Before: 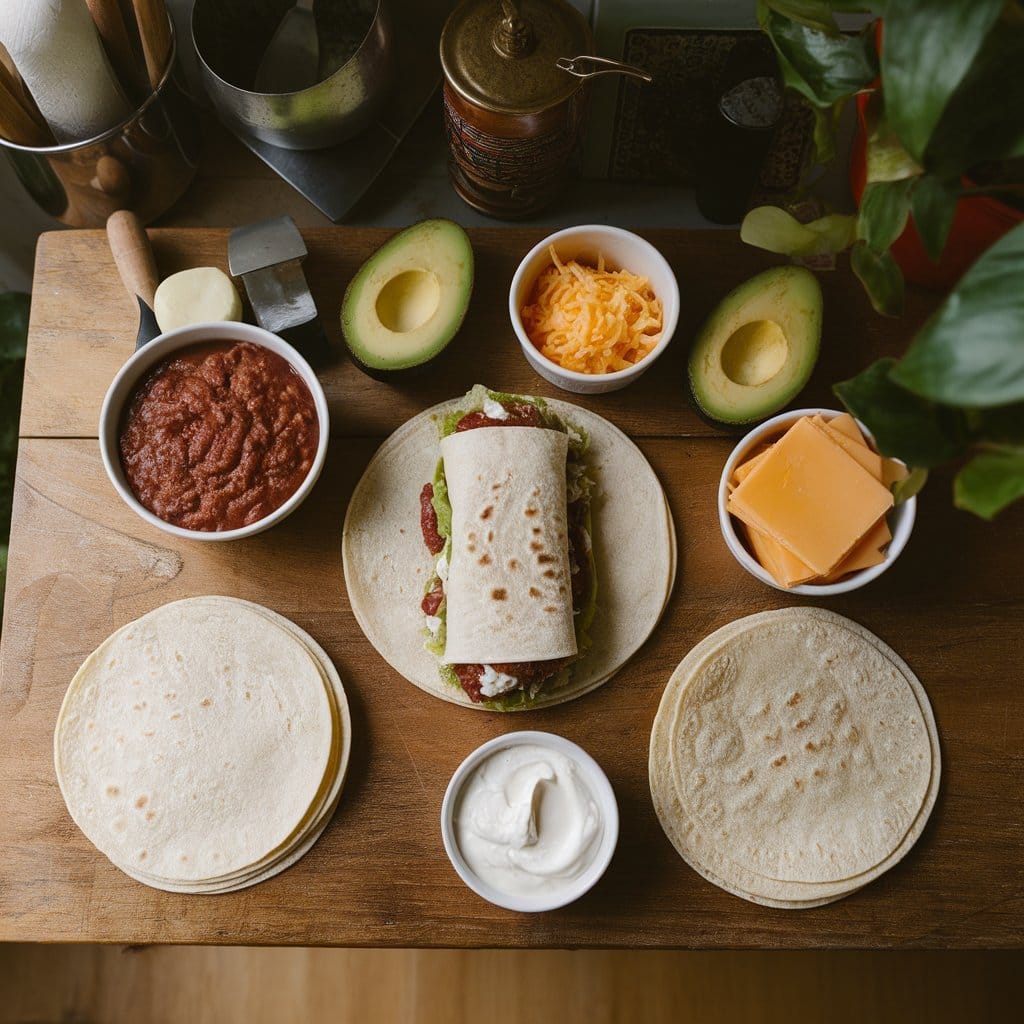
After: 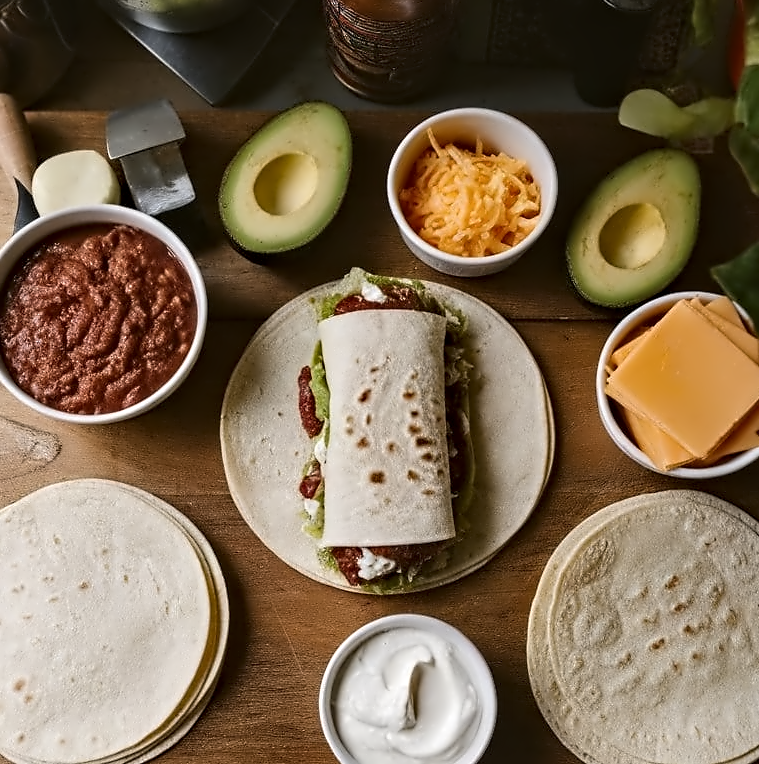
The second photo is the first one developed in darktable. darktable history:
contrast equalizer: y [[0.5, 0.542, 0.583, 0.625, 0.667, 0.708], [0.5 ×6], [0.5 ×6], [0, 0.033, 0.067, 0.1, 0.133, 0.167], [0, 0.05, 0.1, 0.15, 0.2, 0.25]]
crop and rotate: left 12.002%, top 11.445%, right 13.871%, bottom 13.89%
